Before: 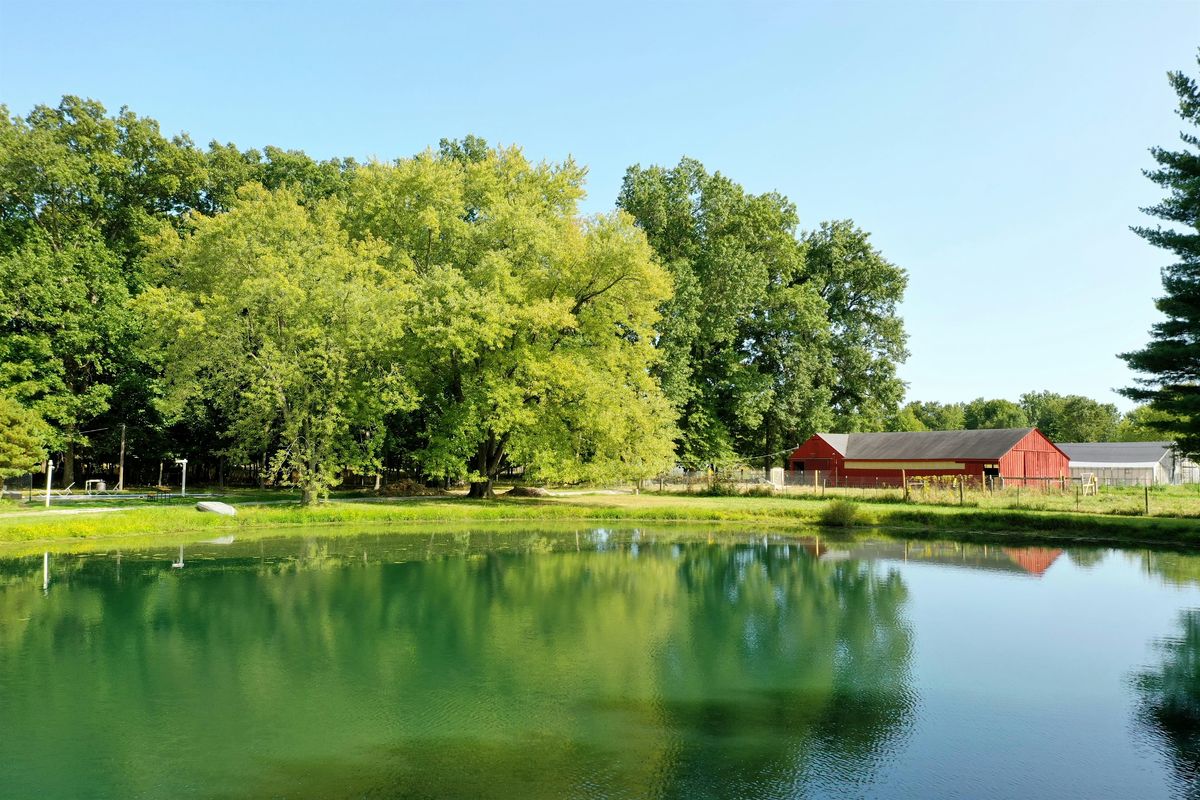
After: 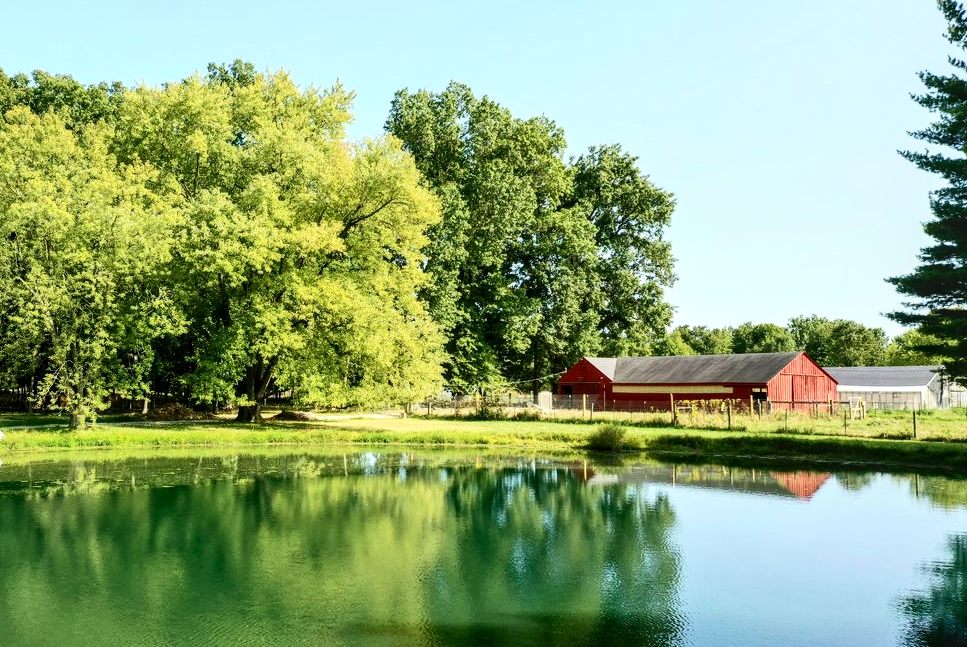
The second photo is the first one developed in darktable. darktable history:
exposure: exposure 0.086 EV, compensate highlight preservation false
velvia: strength 15.55%
contrast brightness saturation: contrast 0.271
local contrast: on, module defaults
crop: left 19.347%, top 9.509%, right 0.001%, bottom 9.577%
